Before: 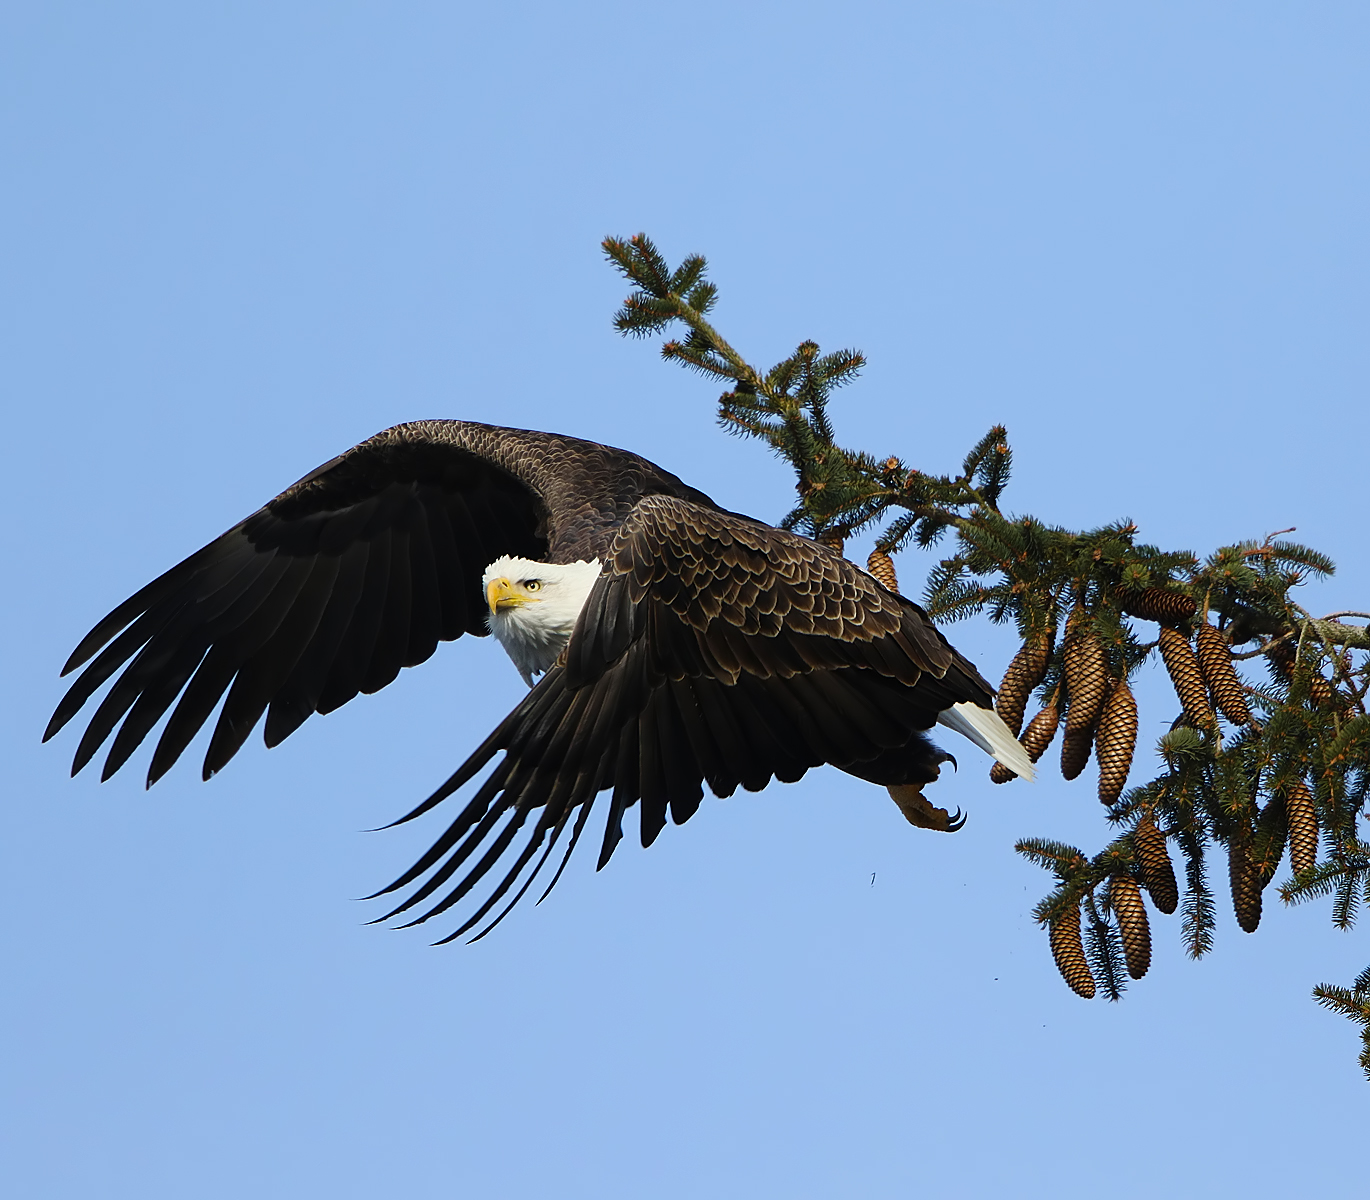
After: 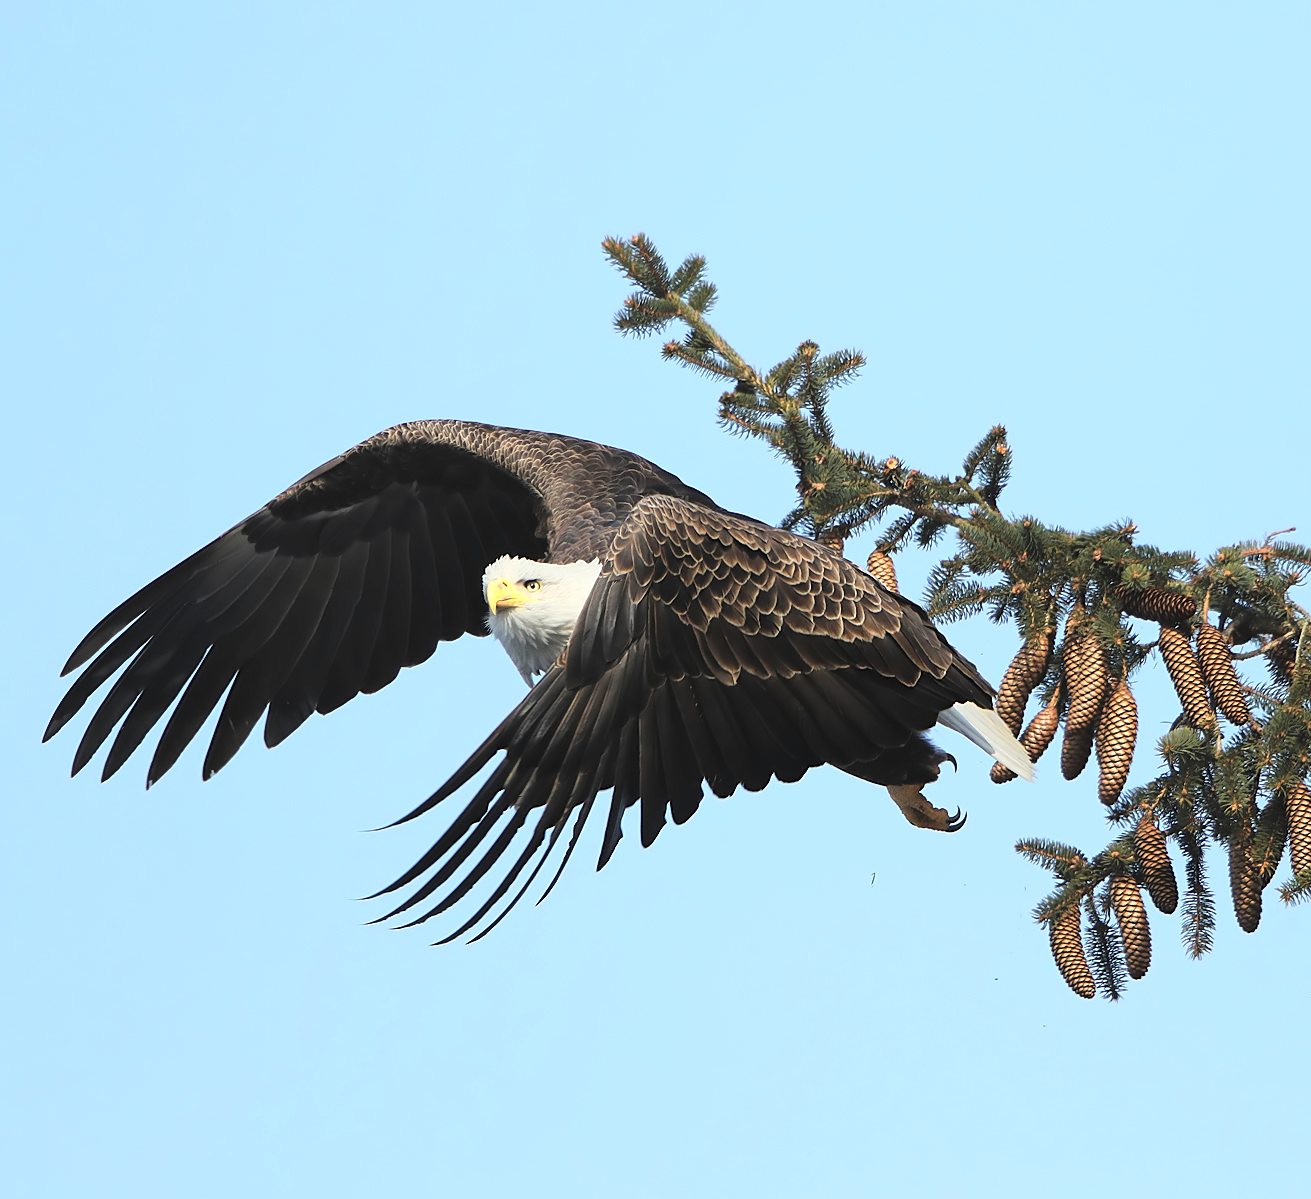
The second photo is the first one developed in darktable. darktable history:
color zones: curves: ch0 [(0.018, 0.548) (0.197, 0.654) (0.425, 0.447) (0.605, 0.658) (0.732, 0.579)]; ch1 [(0.105, 0.531) (0.224, 0.531) (0.386, 0.39) (0.618, 0.456) (0.732, 0.456) (0.956, 0.421)]; ch2 [(0.039, 0.583) (0.215, 0.465) (0.399, 0.544) (0.465, 0.548) (0.614, 0.447) (0.724, 0.43) (0.882, 0.623) (0.956, 0.632)]
crop: right 4.291%, bottom 0.028%
contrast brightness saturation: brightness 0.285
